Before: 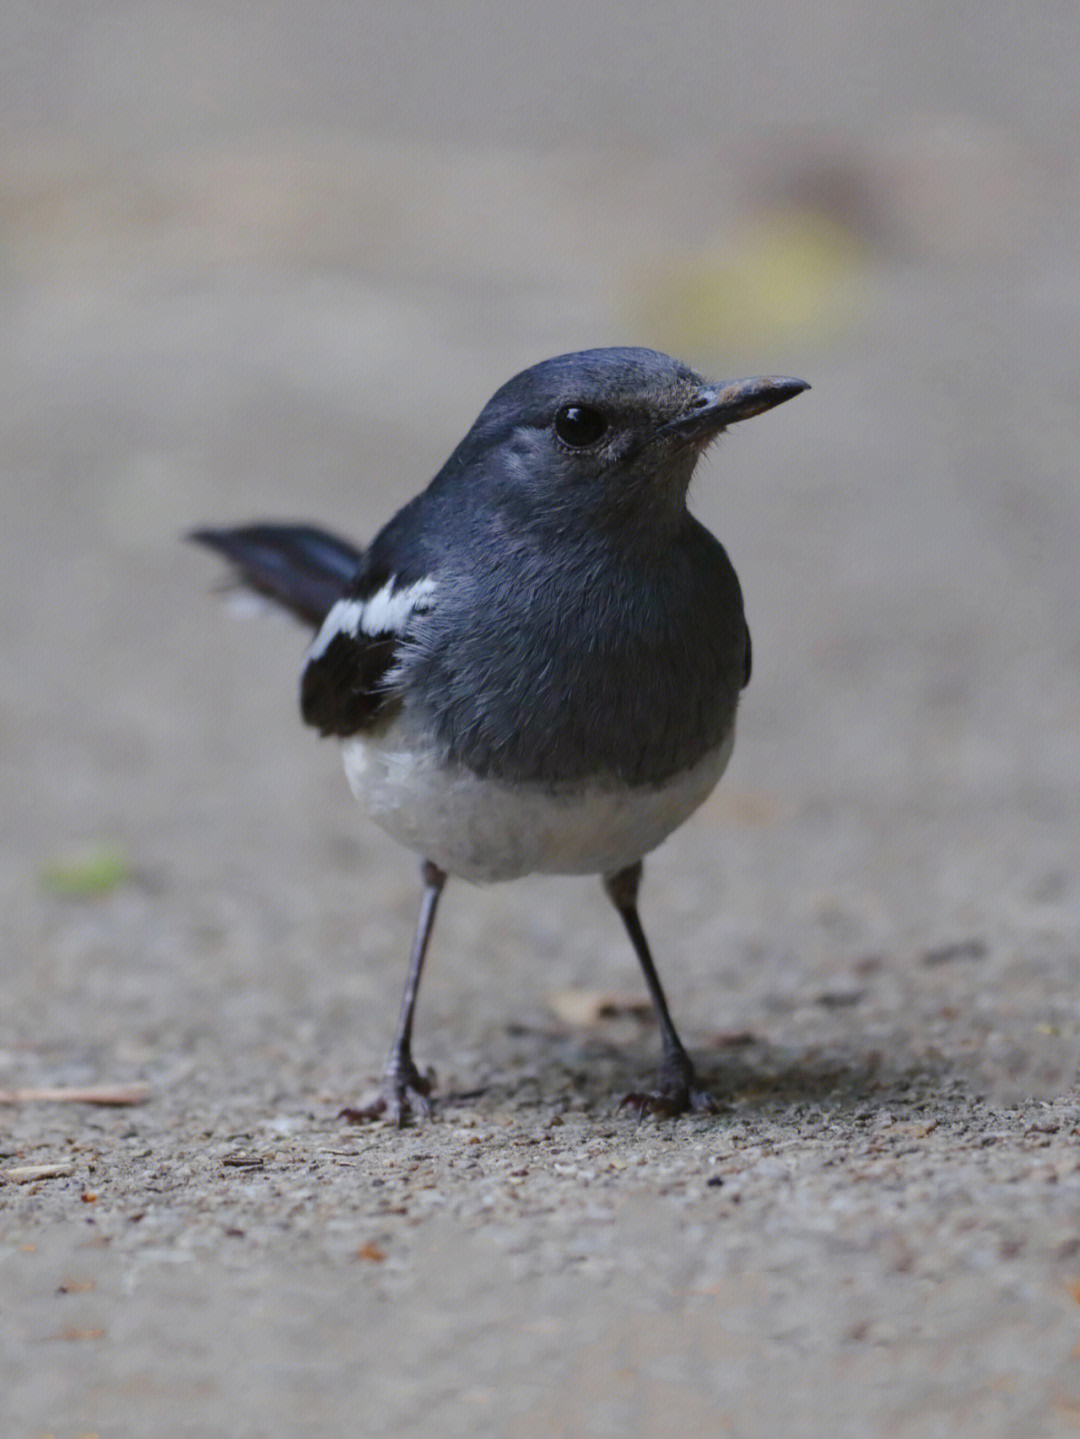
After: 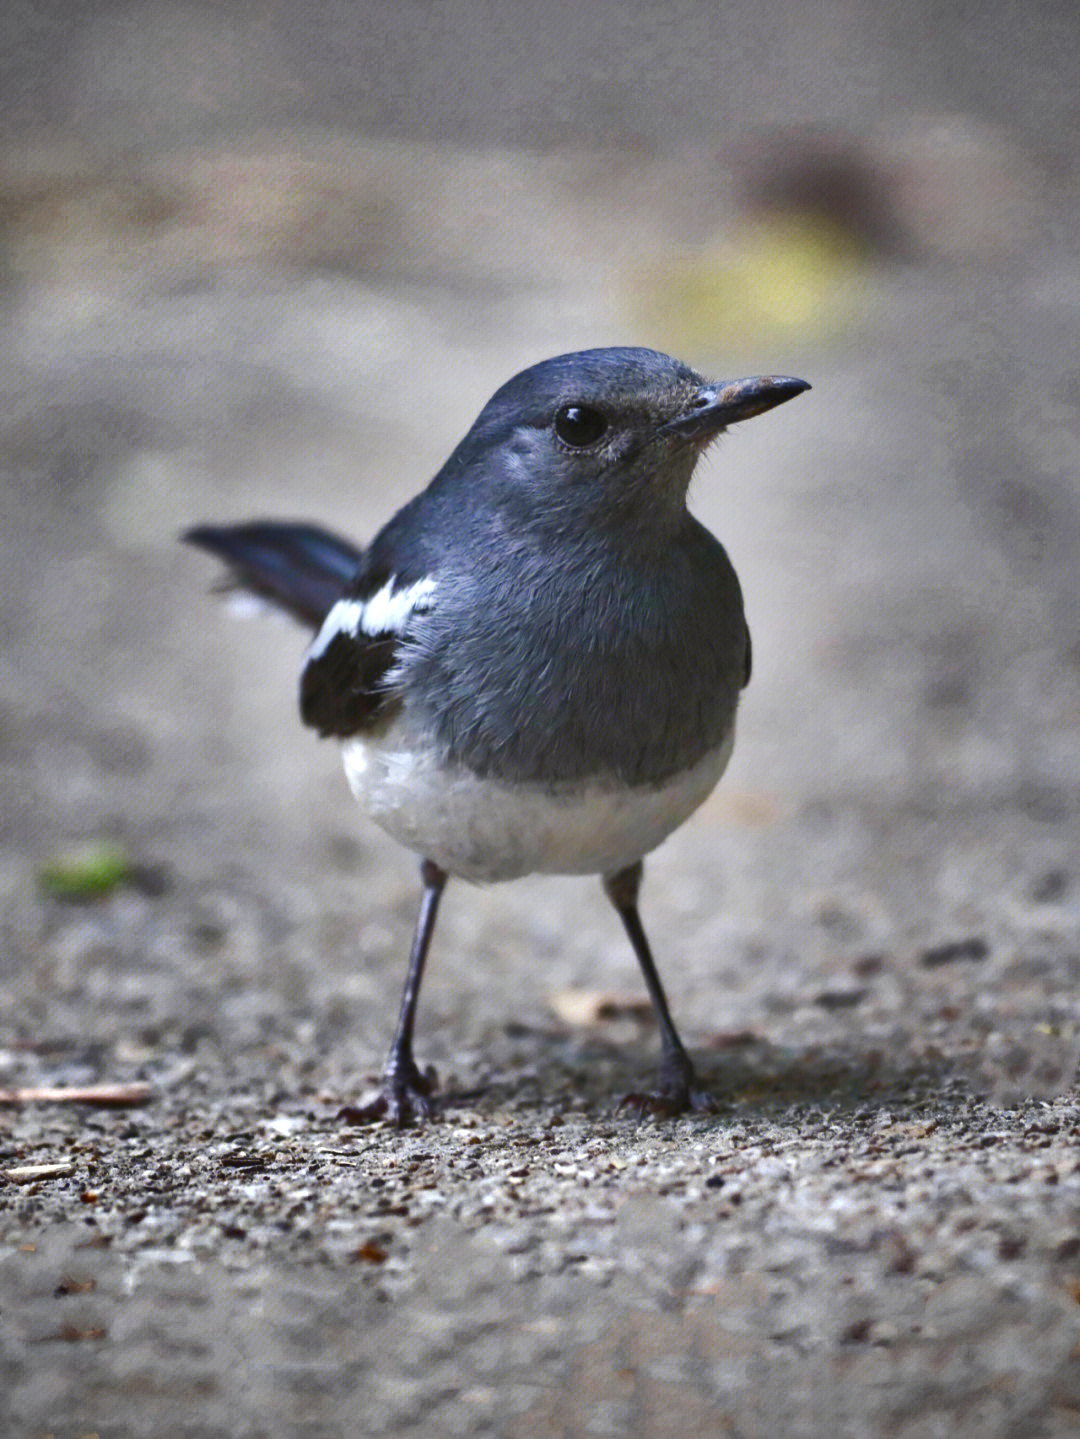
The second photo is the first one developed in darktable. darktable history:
vignetting: fall-off radius 61.04%, brightness -0.575, dithering 8-bit output
exposure: exposure 1 EV, compensate highlight preservation false
shadows and highlights: shadows 19.68, highlights -83.25, soften with gaussian
